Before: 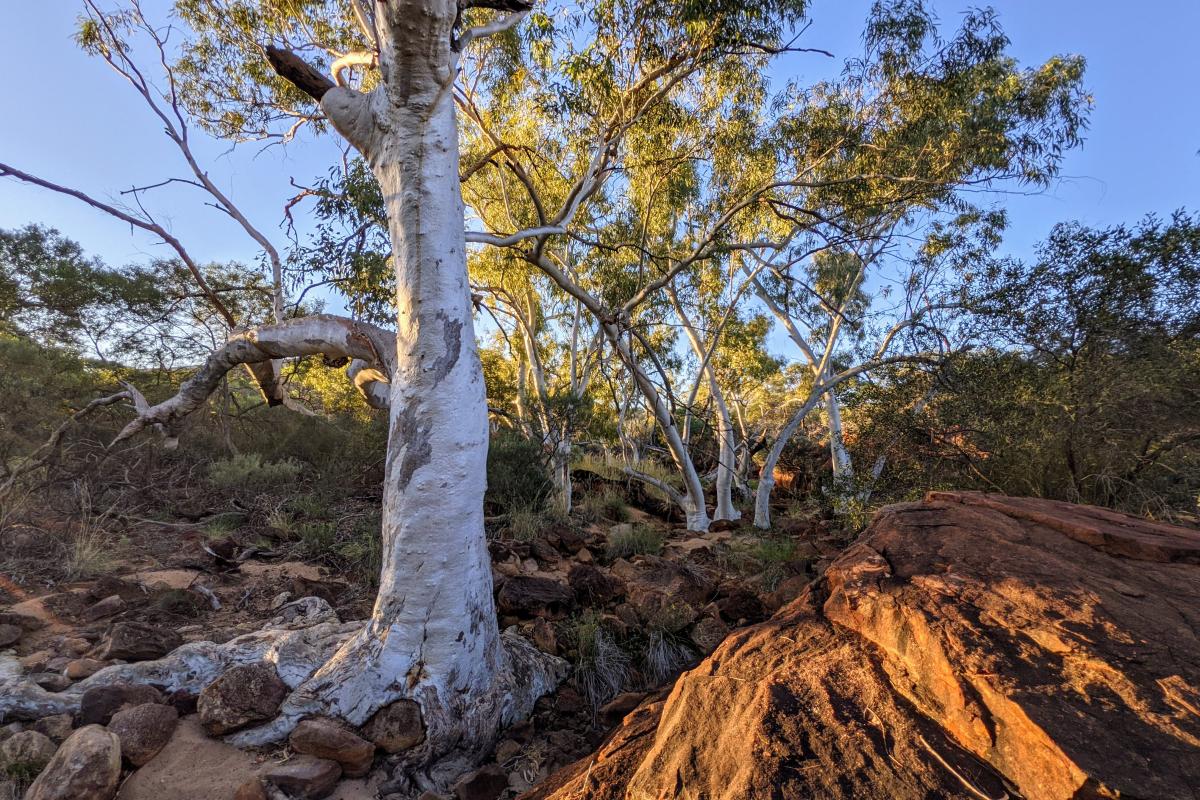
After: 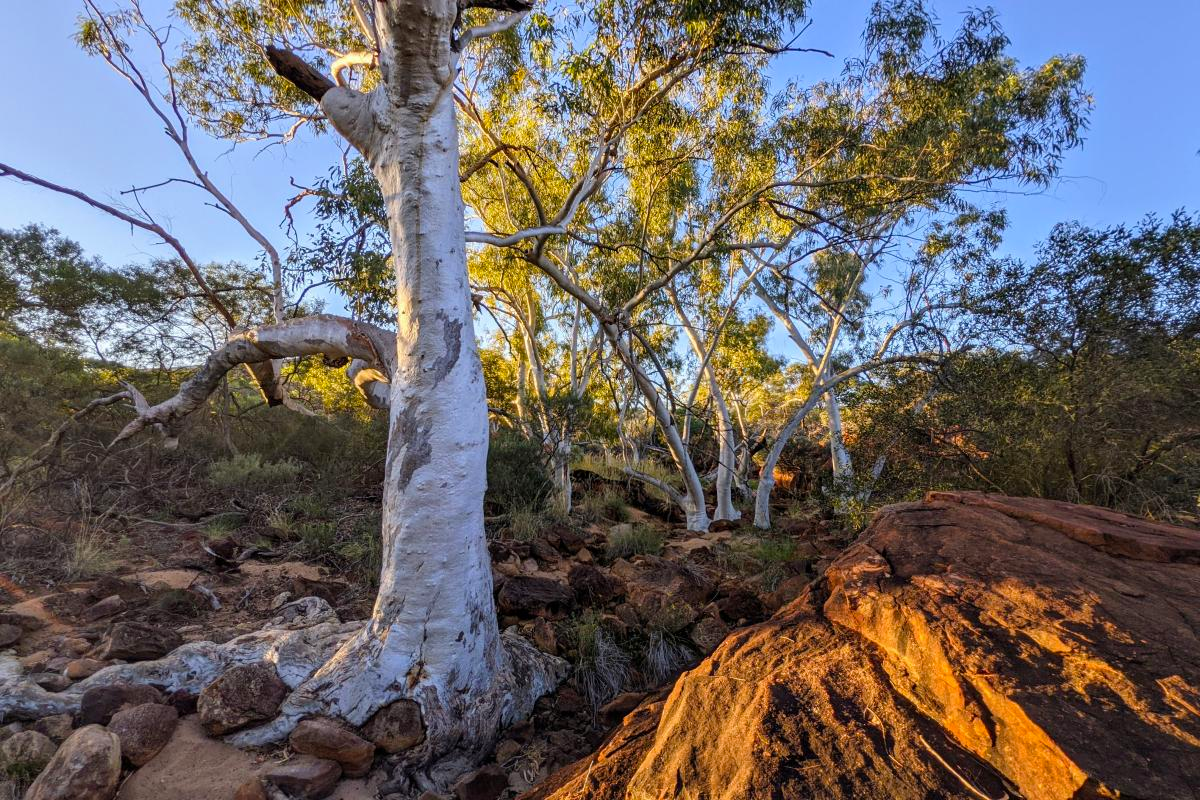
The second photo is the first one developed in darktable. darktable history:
color balance rgb: perceptual saturation grading › global saturation 17.79%
